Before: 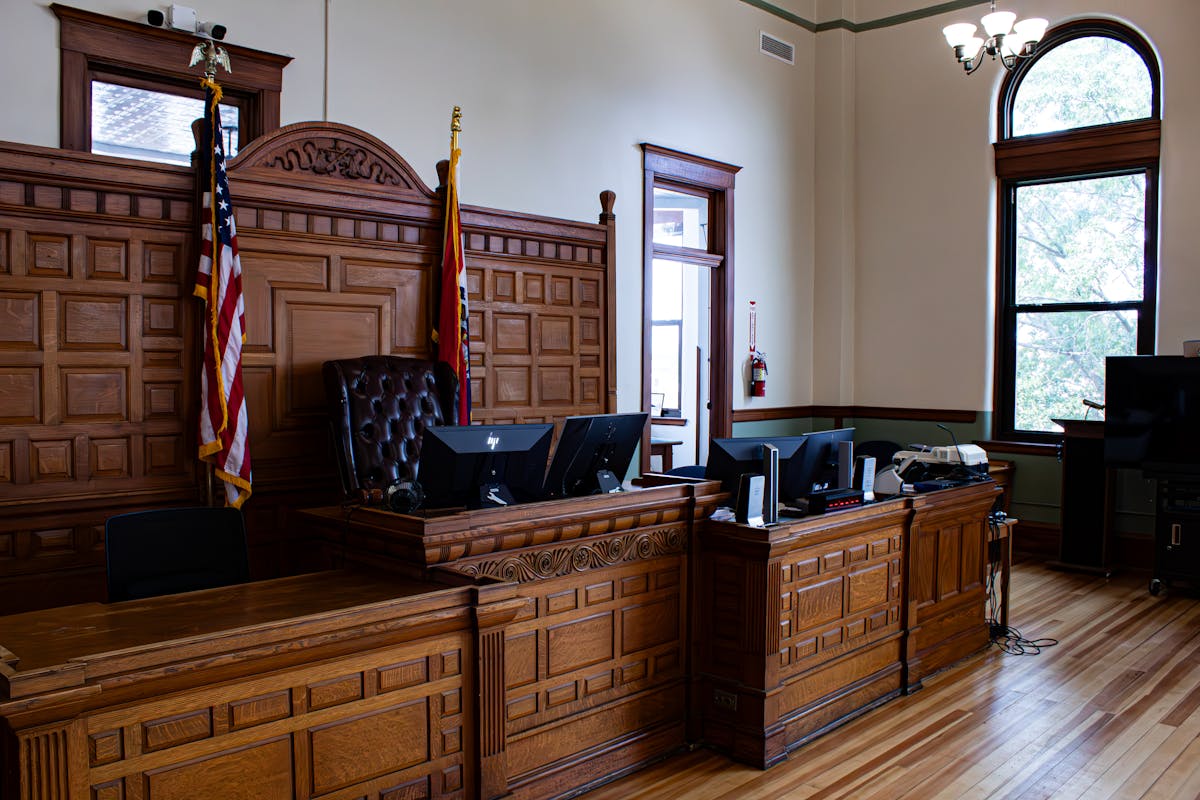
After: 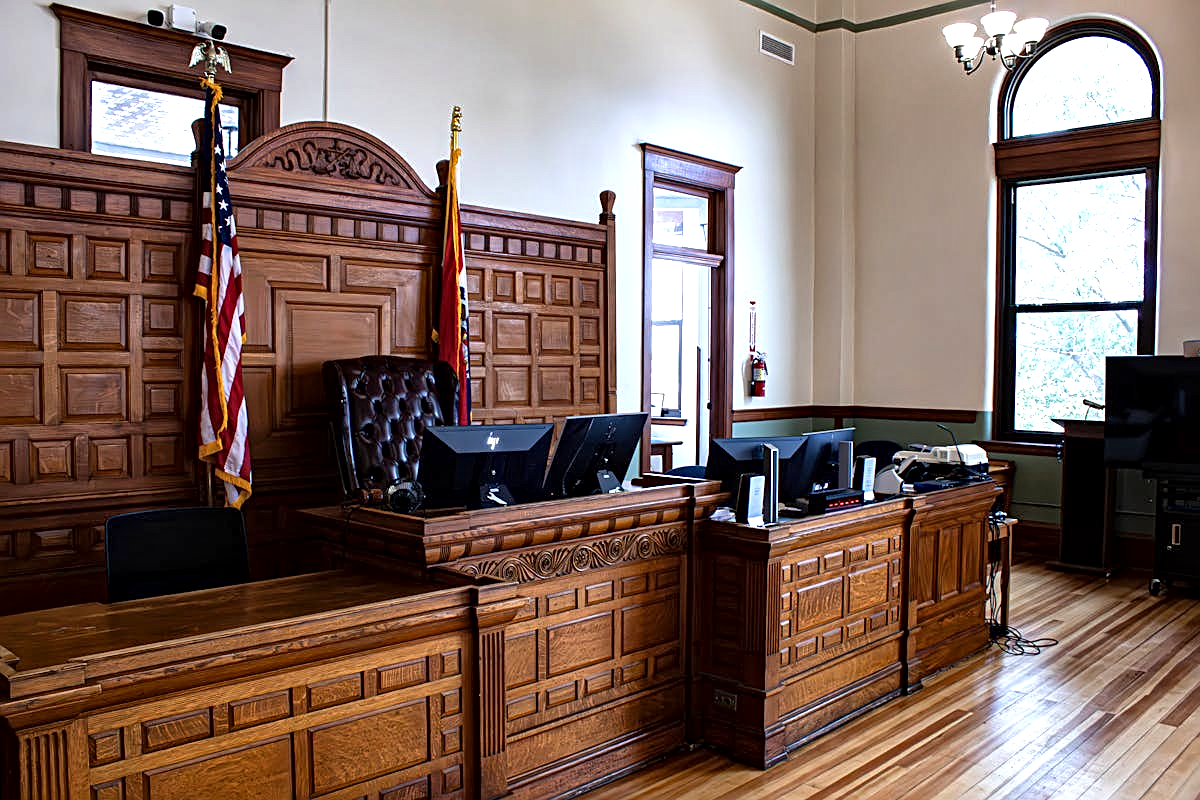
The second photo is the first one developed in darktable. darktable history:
local contrast: mode bilateral grid, contrast 20, coarseness 20, detail 150%, midtone range 0.2
exposure: exposure 0.647 EV, compensate exposure bias true, compensate highlight preservation false
sharpen: on, module defaults
